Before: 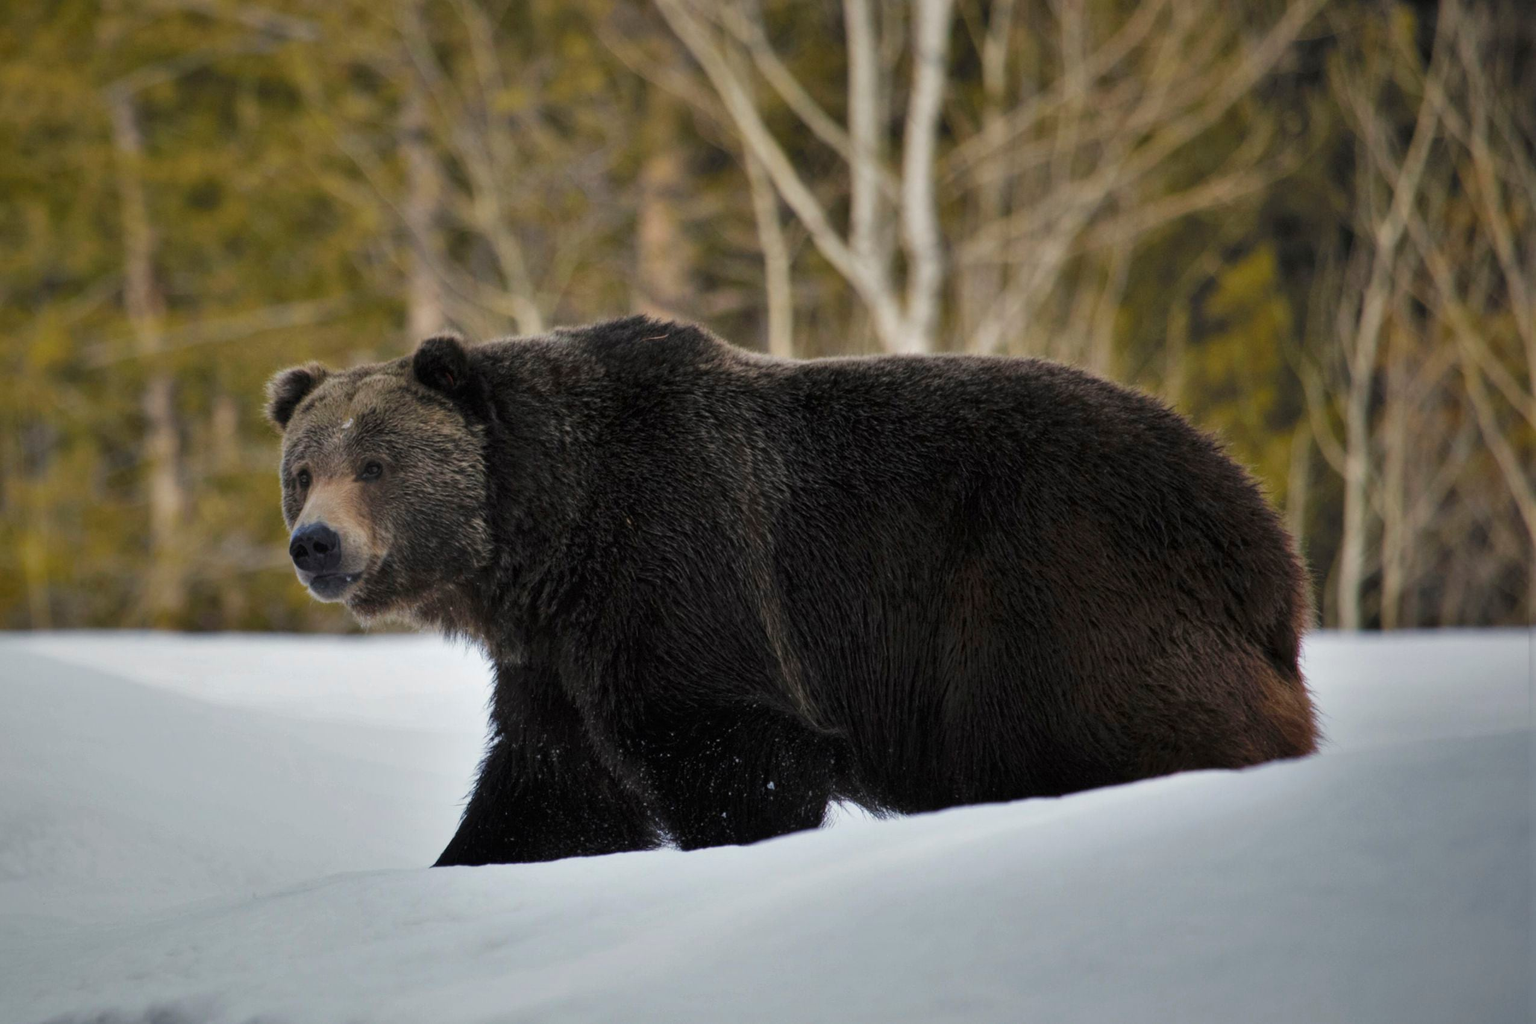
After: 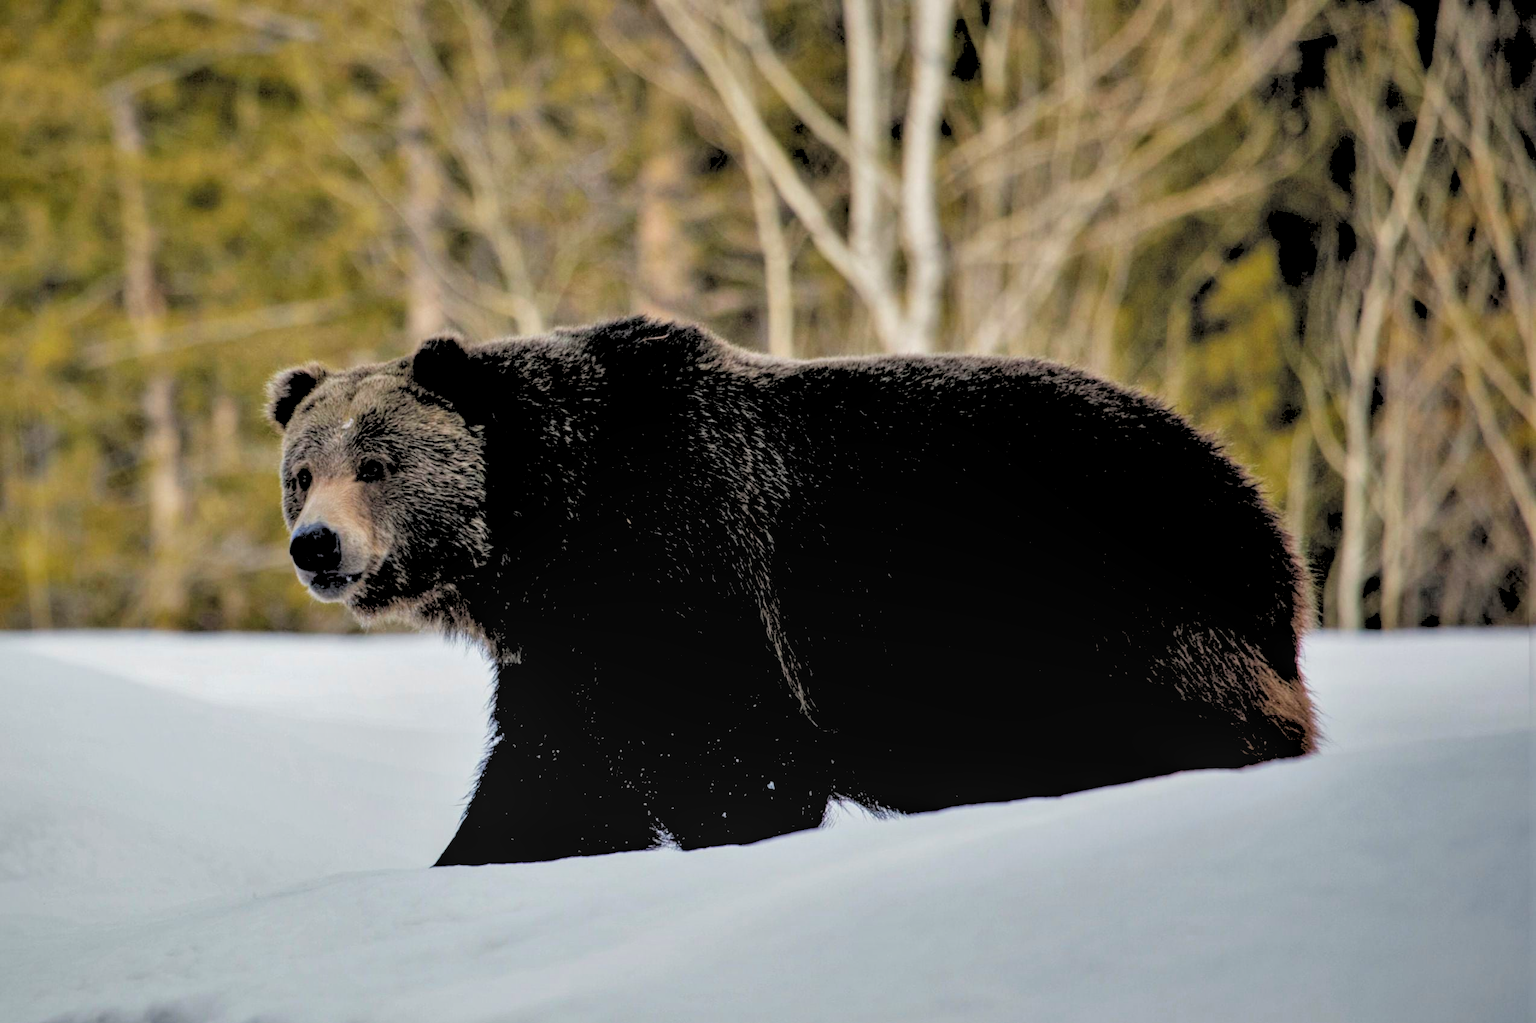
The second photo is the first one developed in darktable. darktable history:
exposure: exposure 0.014 EV, compensate highlight preservation false
local contrast: detail 130%
rgb levels: levels [[0.027, 0.429, 0.996], [0, 0.5, 1], [0, 0.5, 1]]
